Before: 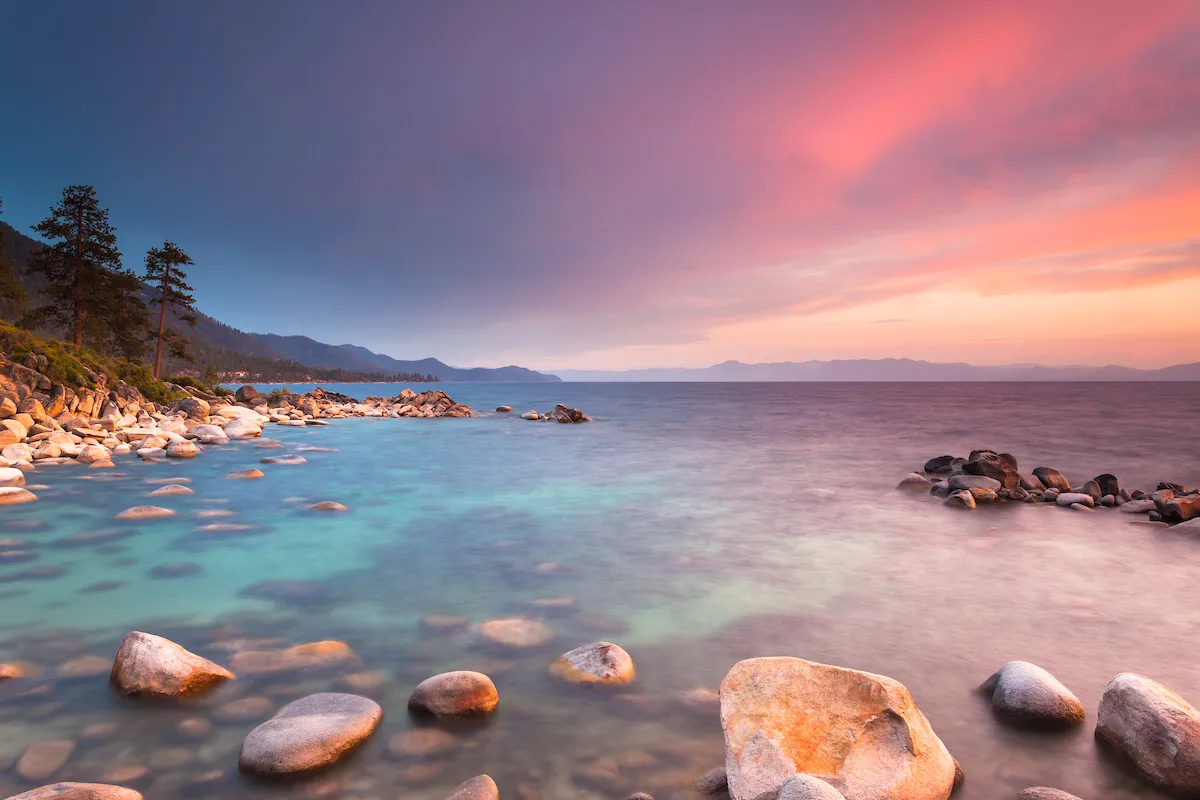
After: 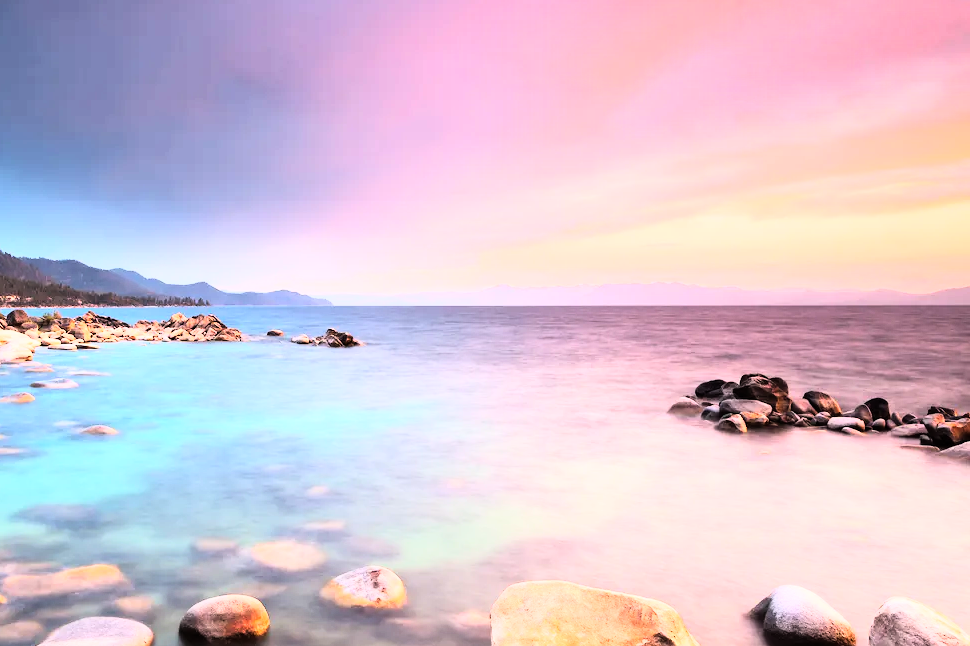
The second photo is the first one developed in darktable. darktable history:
crop: left 19.159%, top 9.58%, bottom 9.58%
rgb curve: curves: ch0 [(0, 0) (0.21, 0.15) (0.24, 0.21) (0.5, 0.75) (0.75, 0.96) (0.89, 0.99) (1, 1)]; ch1 [(0, 0.02) (0.21, 0.13) (0.25, 0.2) (0.5, 0.67) (0.75, 0.9) (0.89, 0.97) (1, 1)]; ch2 [(0, 0.02) (0.21, 0.13) (0.25, 0.2) (0.5, 0.67) (0.75, 0.9) (0.89, 0.97) (1, 1)], compensate middle gray true
